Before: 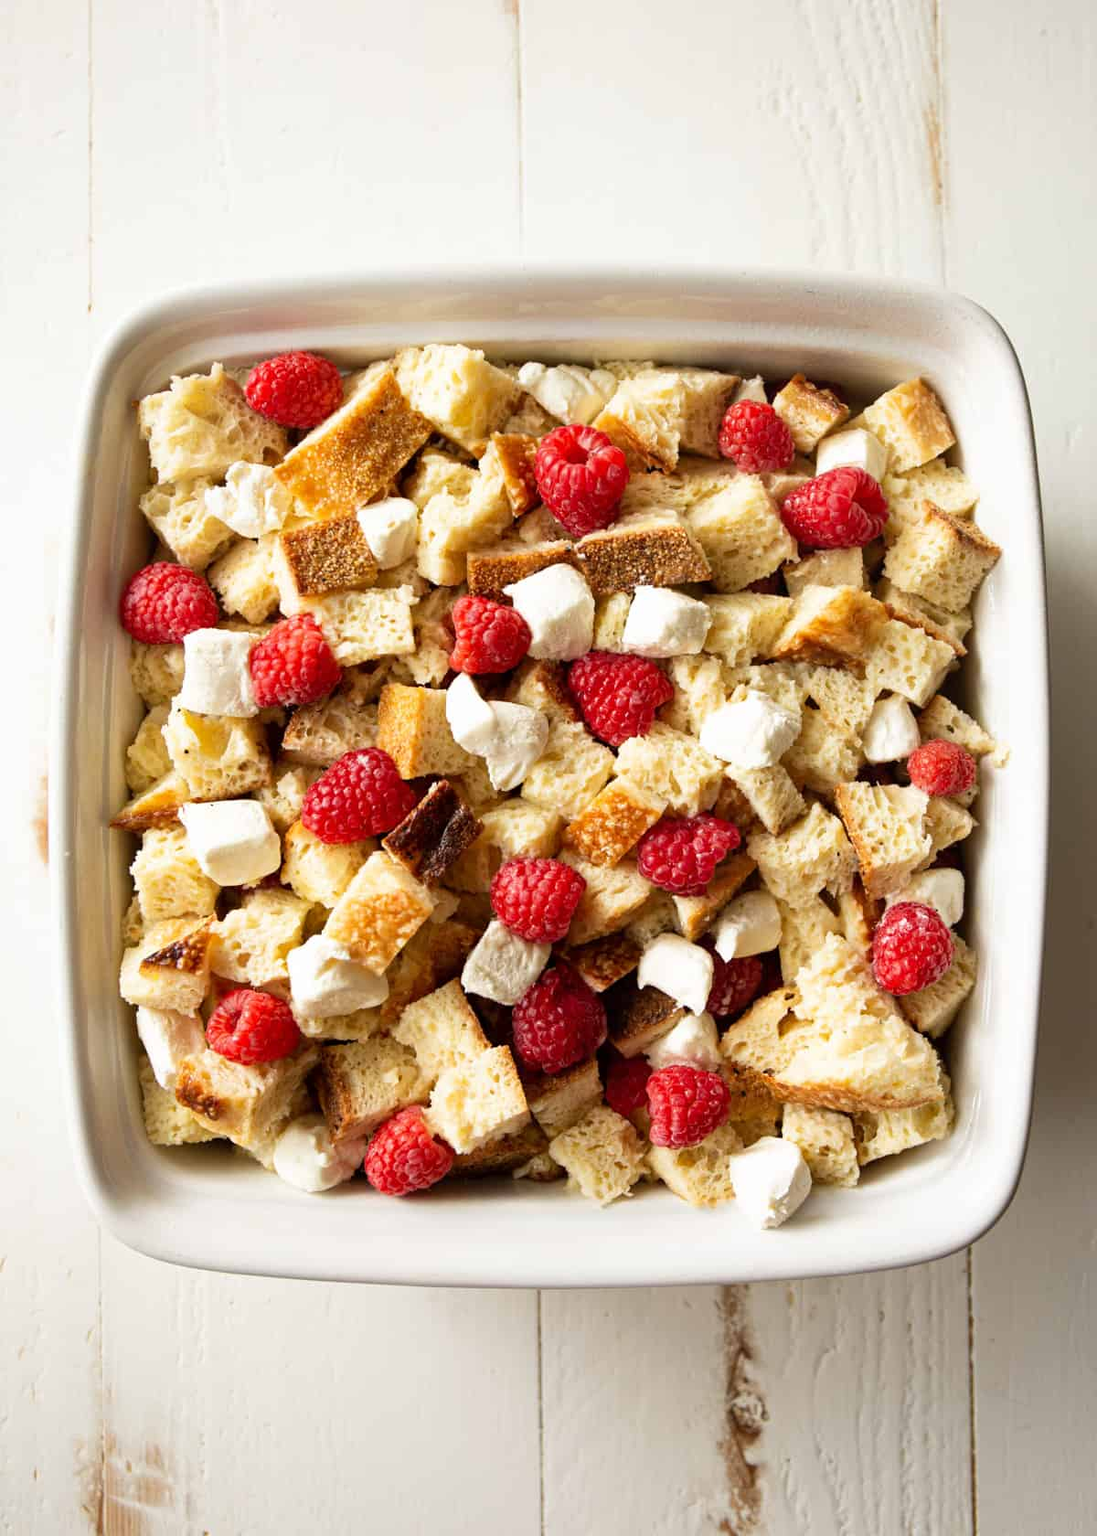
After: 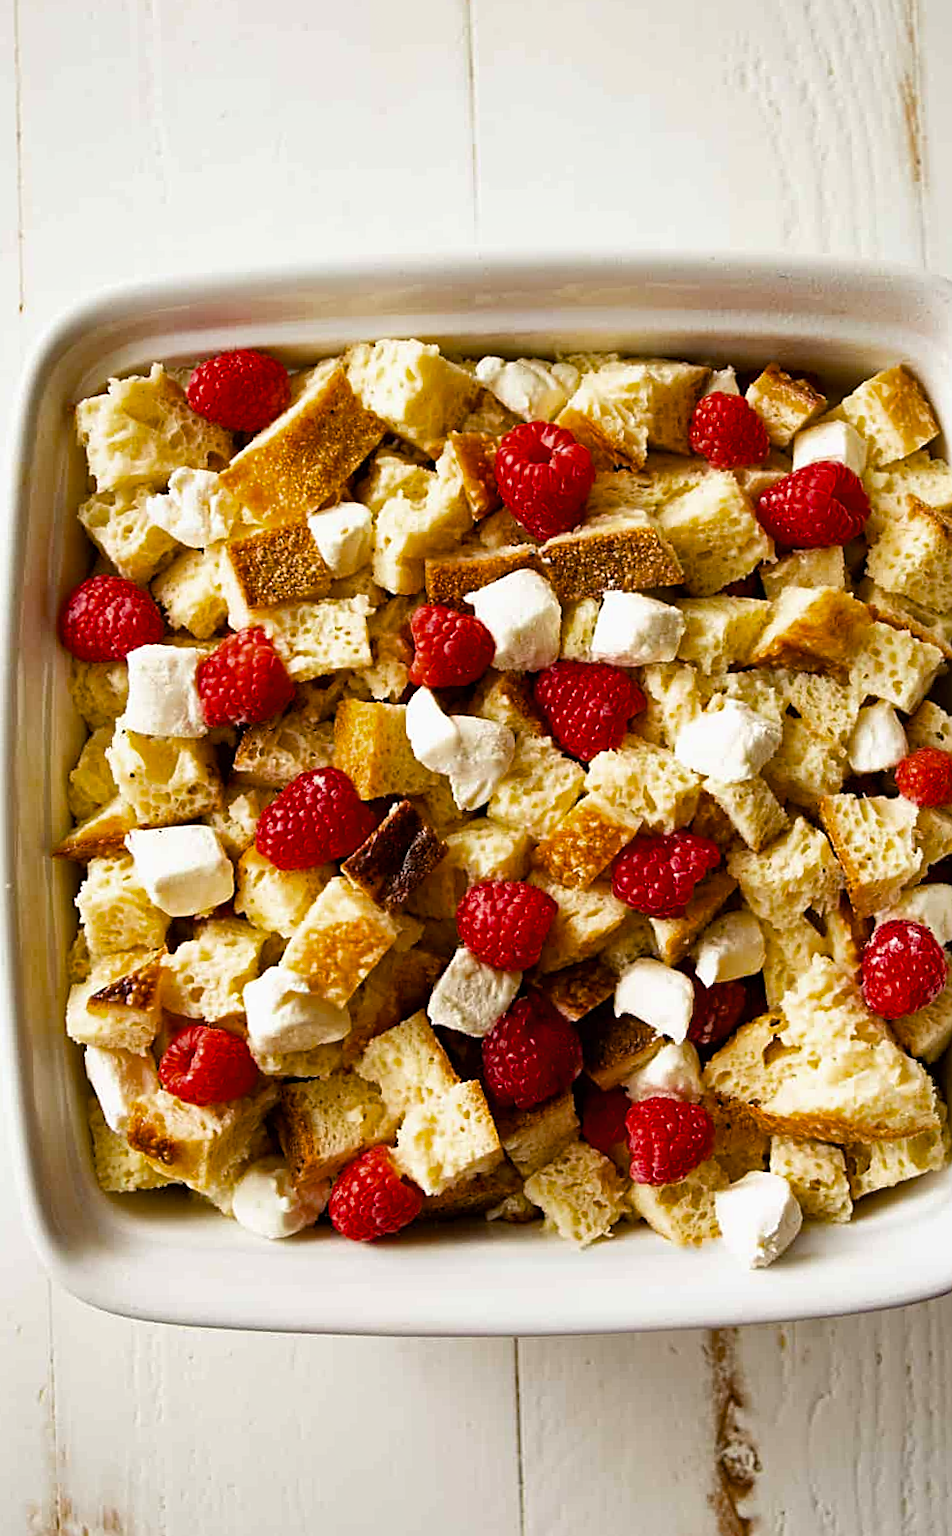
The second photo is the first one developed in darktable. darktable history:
shadows and highlights: shadows 32.21, highlights -31.32, soften with gaussian
color balance rgb: power › hue 328.79°, perceptual saturation grading › global saturation 19.815%, saturation formula JzAzBz (2021)
exposure: exposure -0.04 EV, compensate exposure bias true, compensate highlight preservation false
crop and rotate: angle 1.08°, left 4.425%, top 0.426%, right 11.315%, bottom 2.53%
contrast brightness saturation: saturation -0.049
haze removal: adaptive false
sharpen: on, module defaults
